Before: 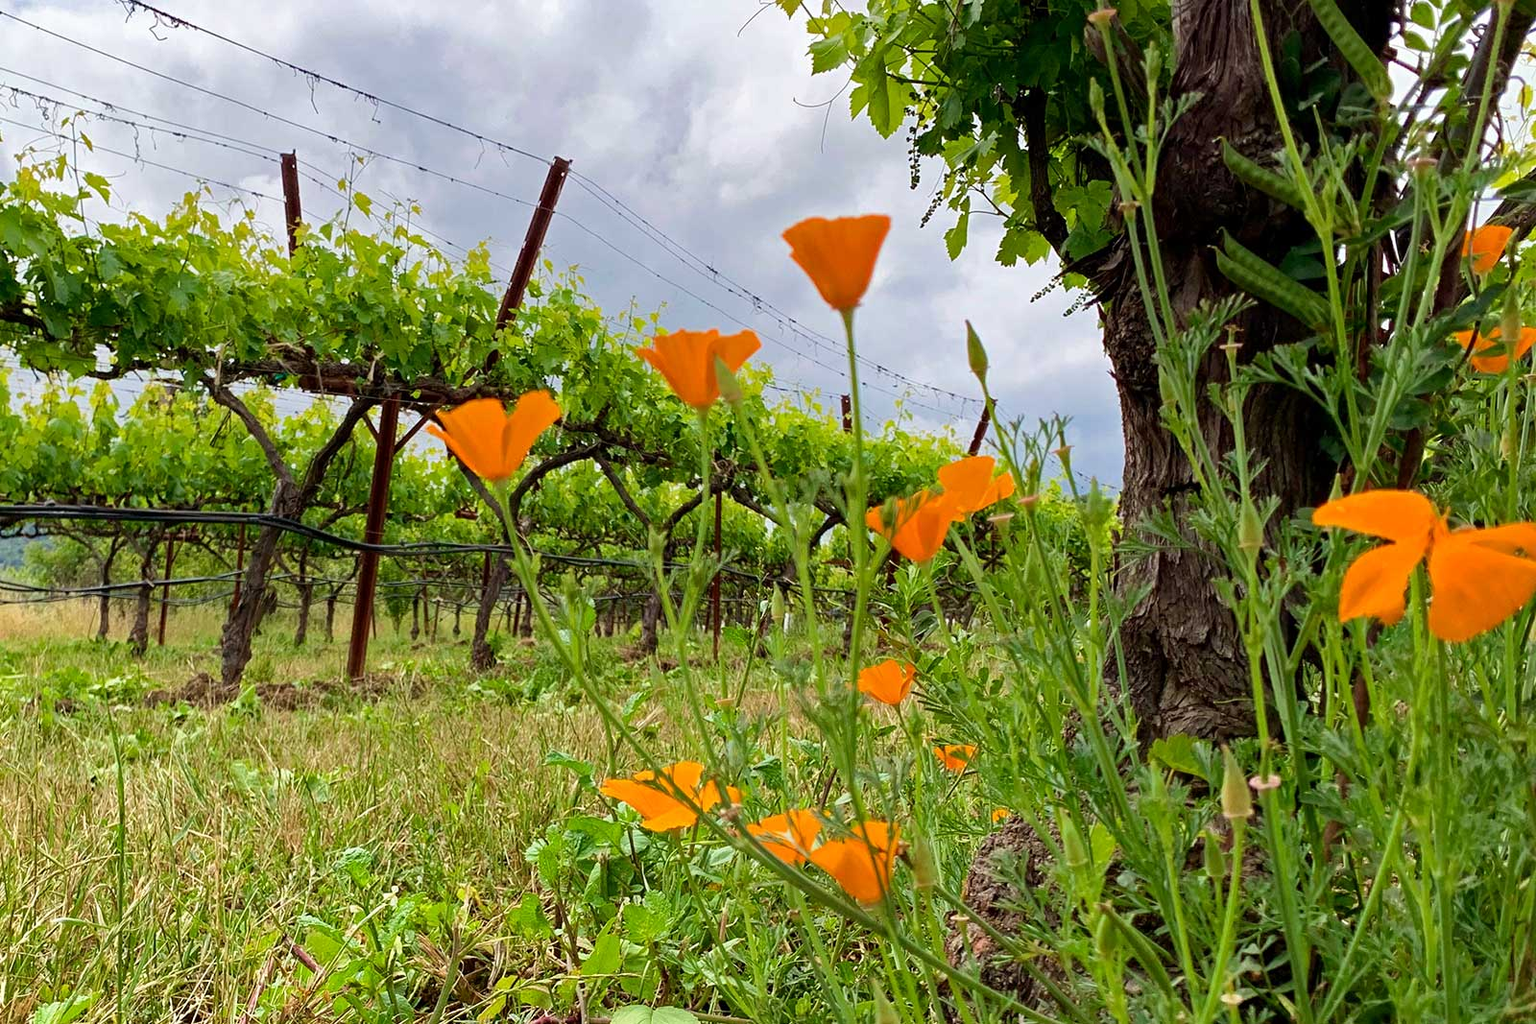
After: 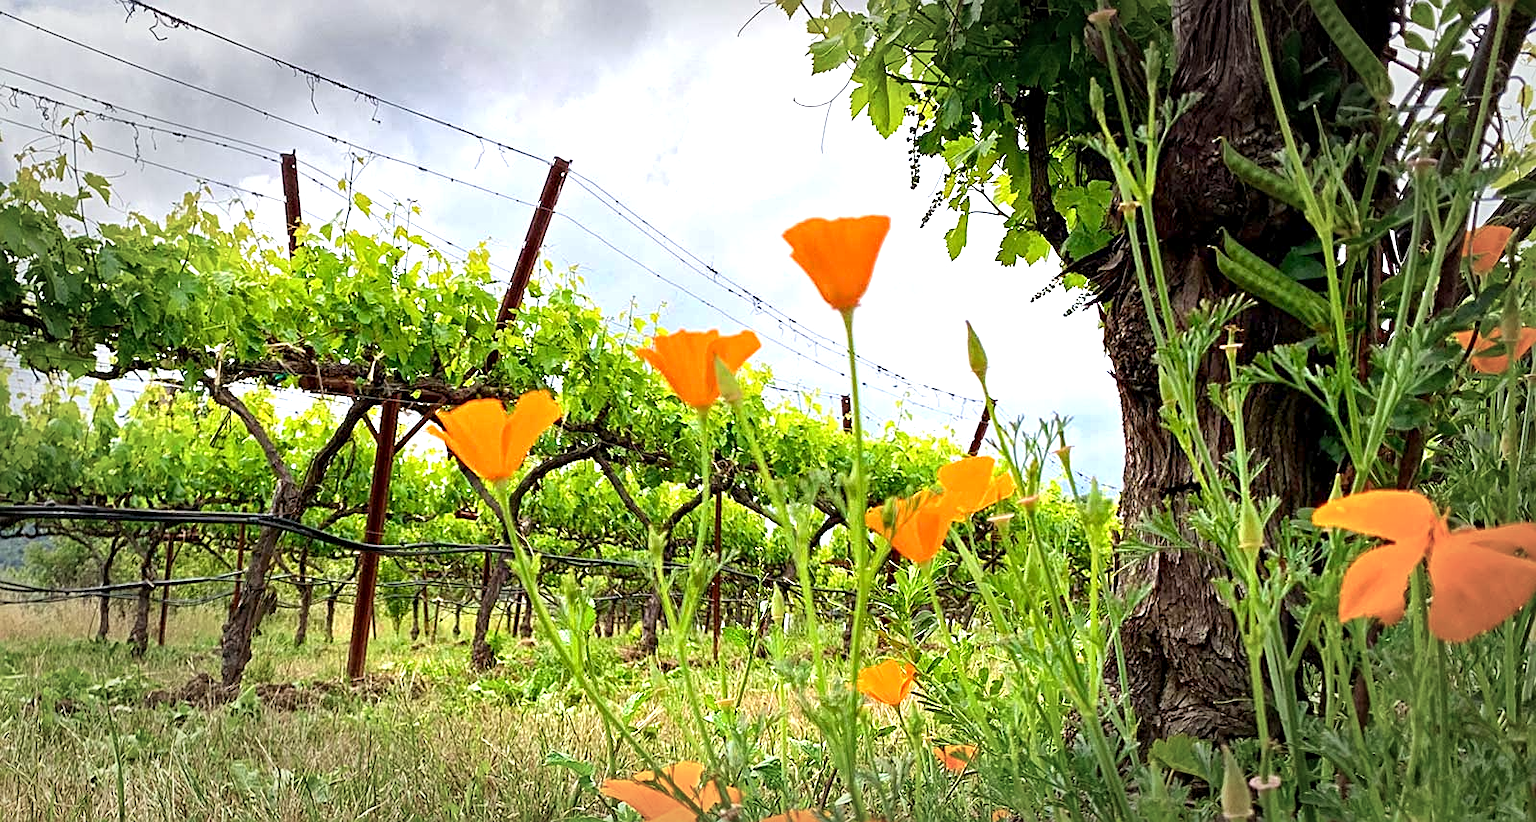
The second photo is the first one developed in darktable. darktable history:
sharpen: on, module defaults
crop: bottom 19.644%
local contrast: highlights 100%, shadows 100%, detail 120%, midtone range 0.2
vignetting: fall-off start 66.7%, fall-off radius 39.74%, brightness -0.576, saturation -0.258, automatic ratio true, width/height ratio 0.671, dithering 16-bit output
exposure: exposure 1 EV, compensate highlight preservation false
